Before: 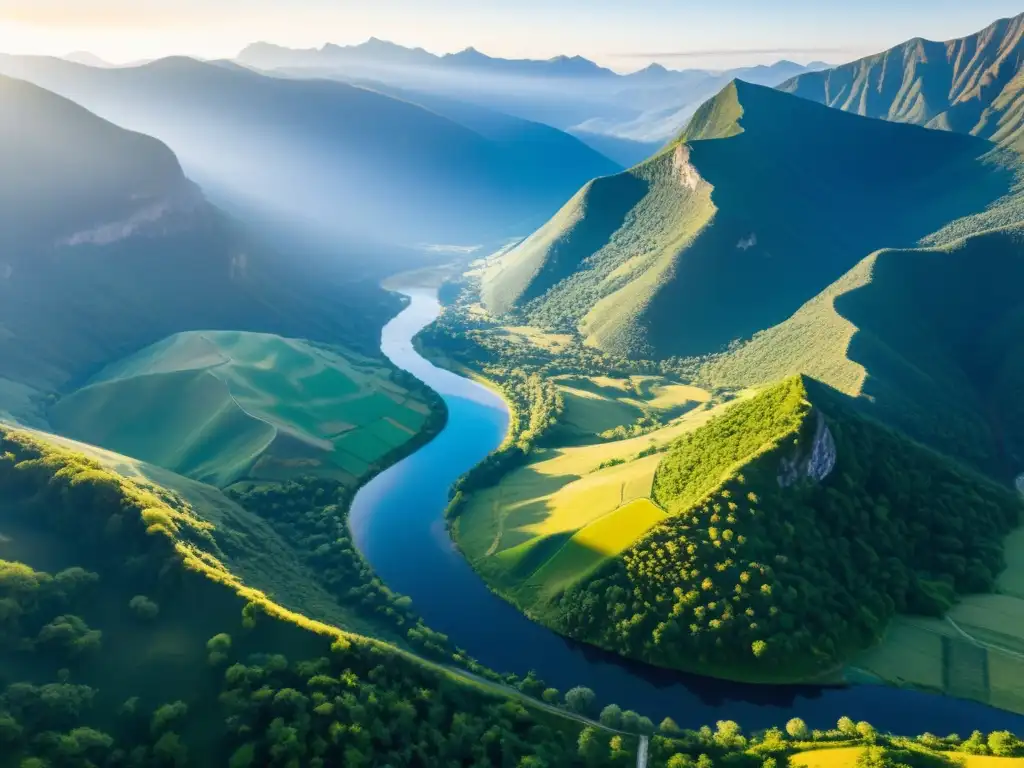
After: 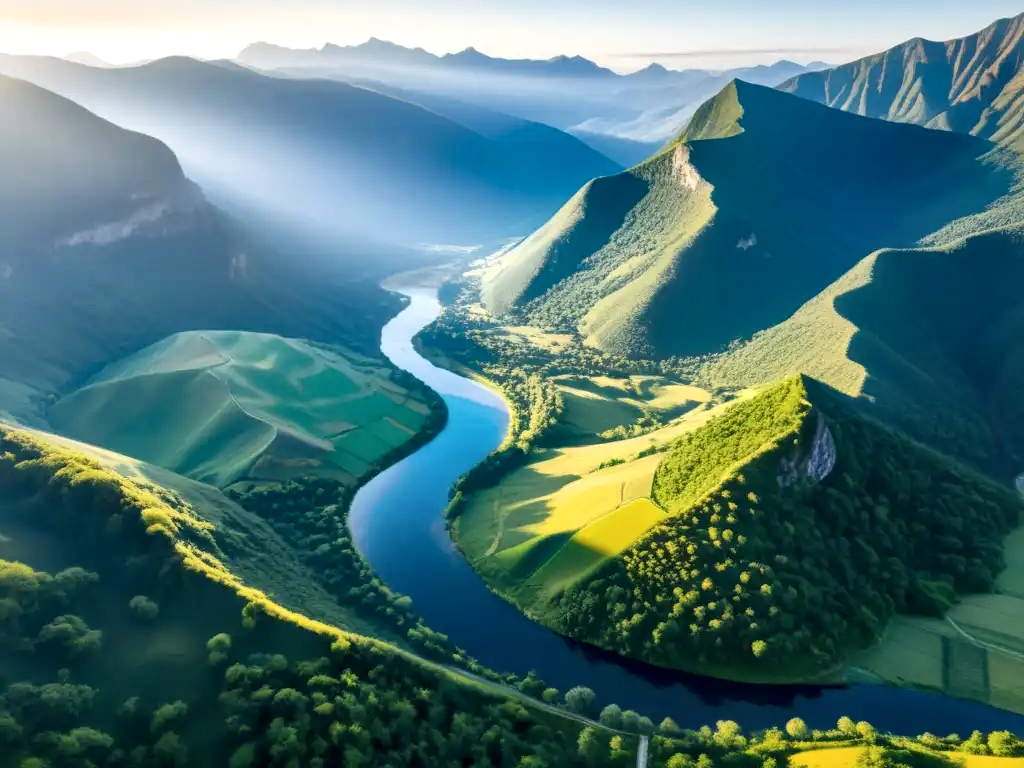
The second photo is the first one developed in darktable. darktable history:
local contrast: mode bilateral grid, contrast 26, coarseness 46, detail 152%, midtone range 0.2
